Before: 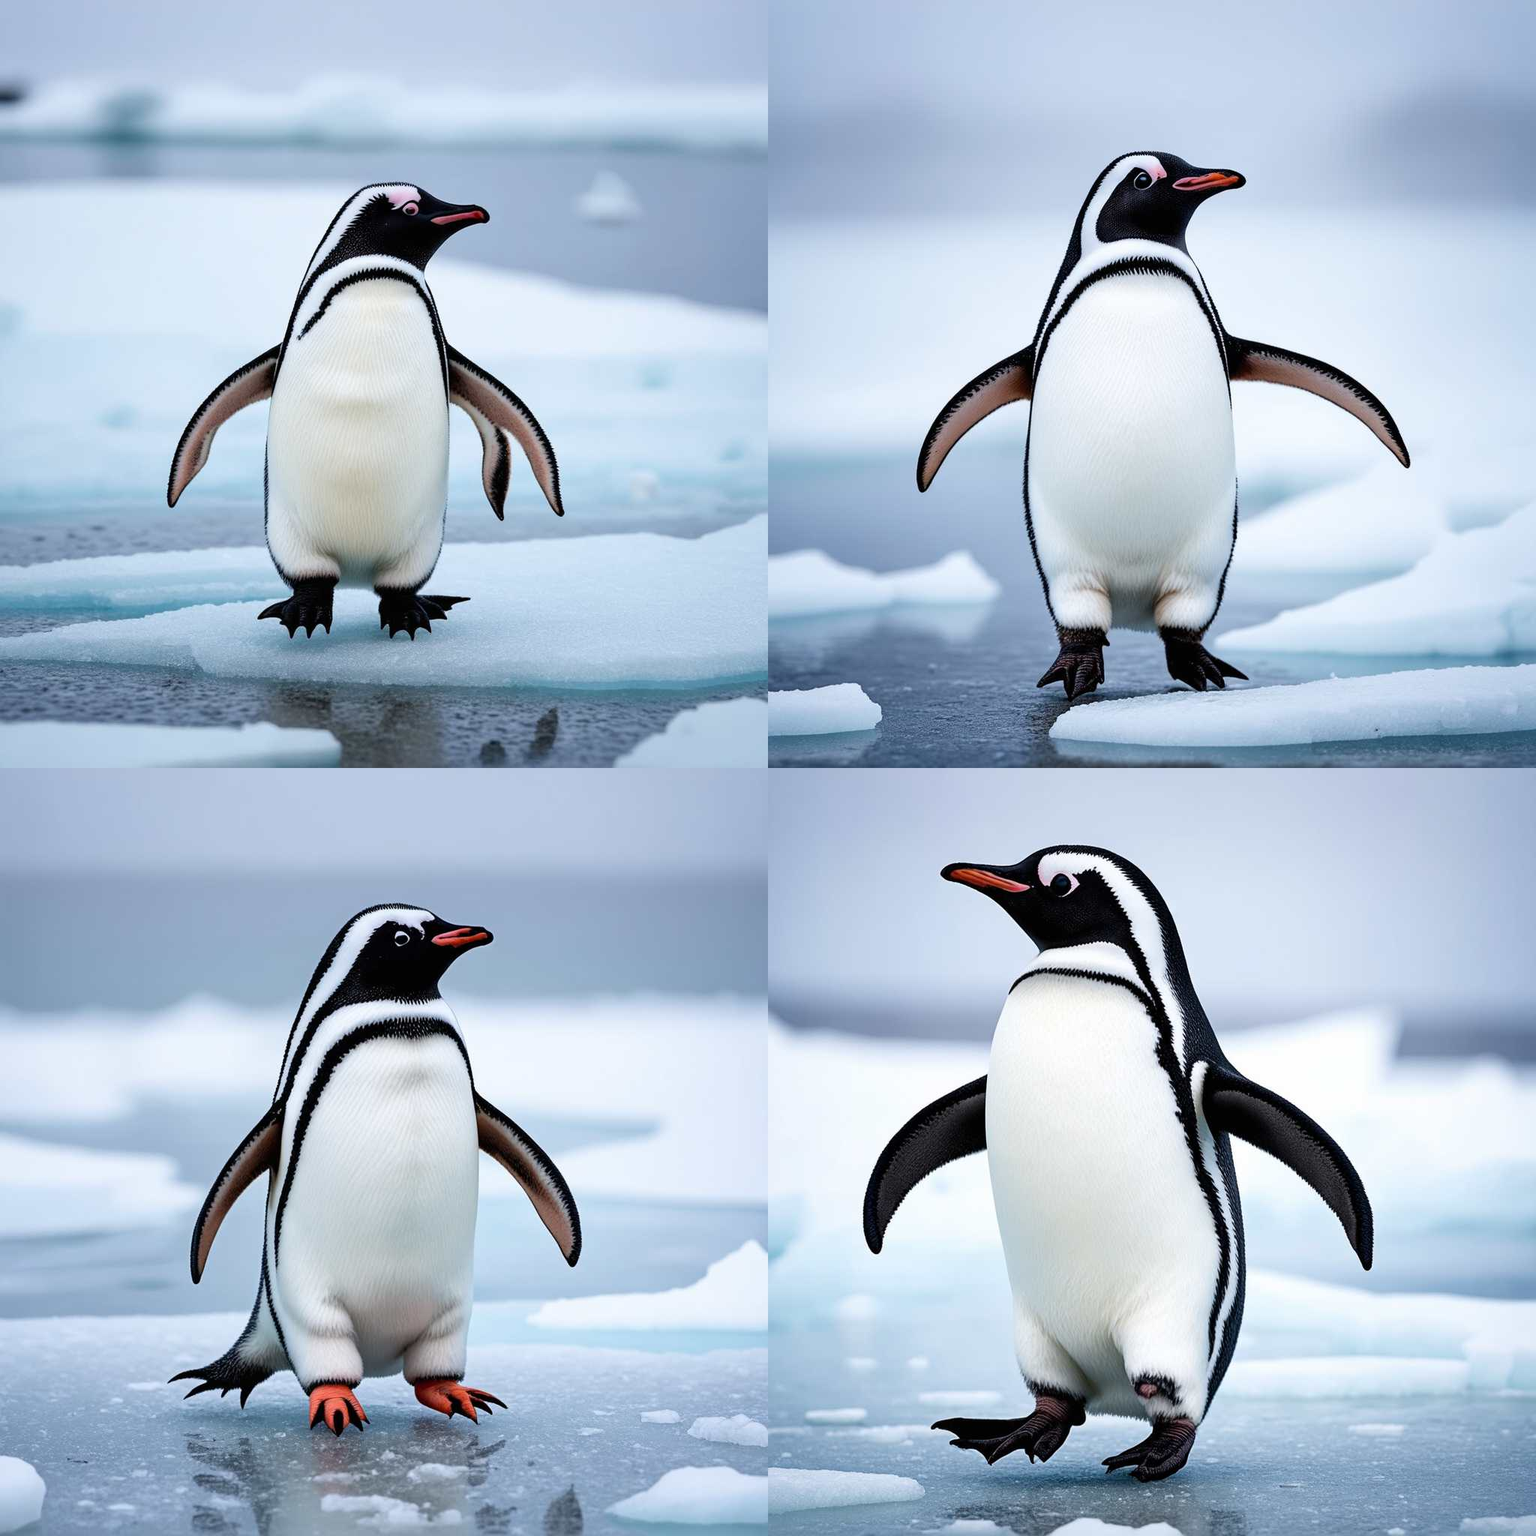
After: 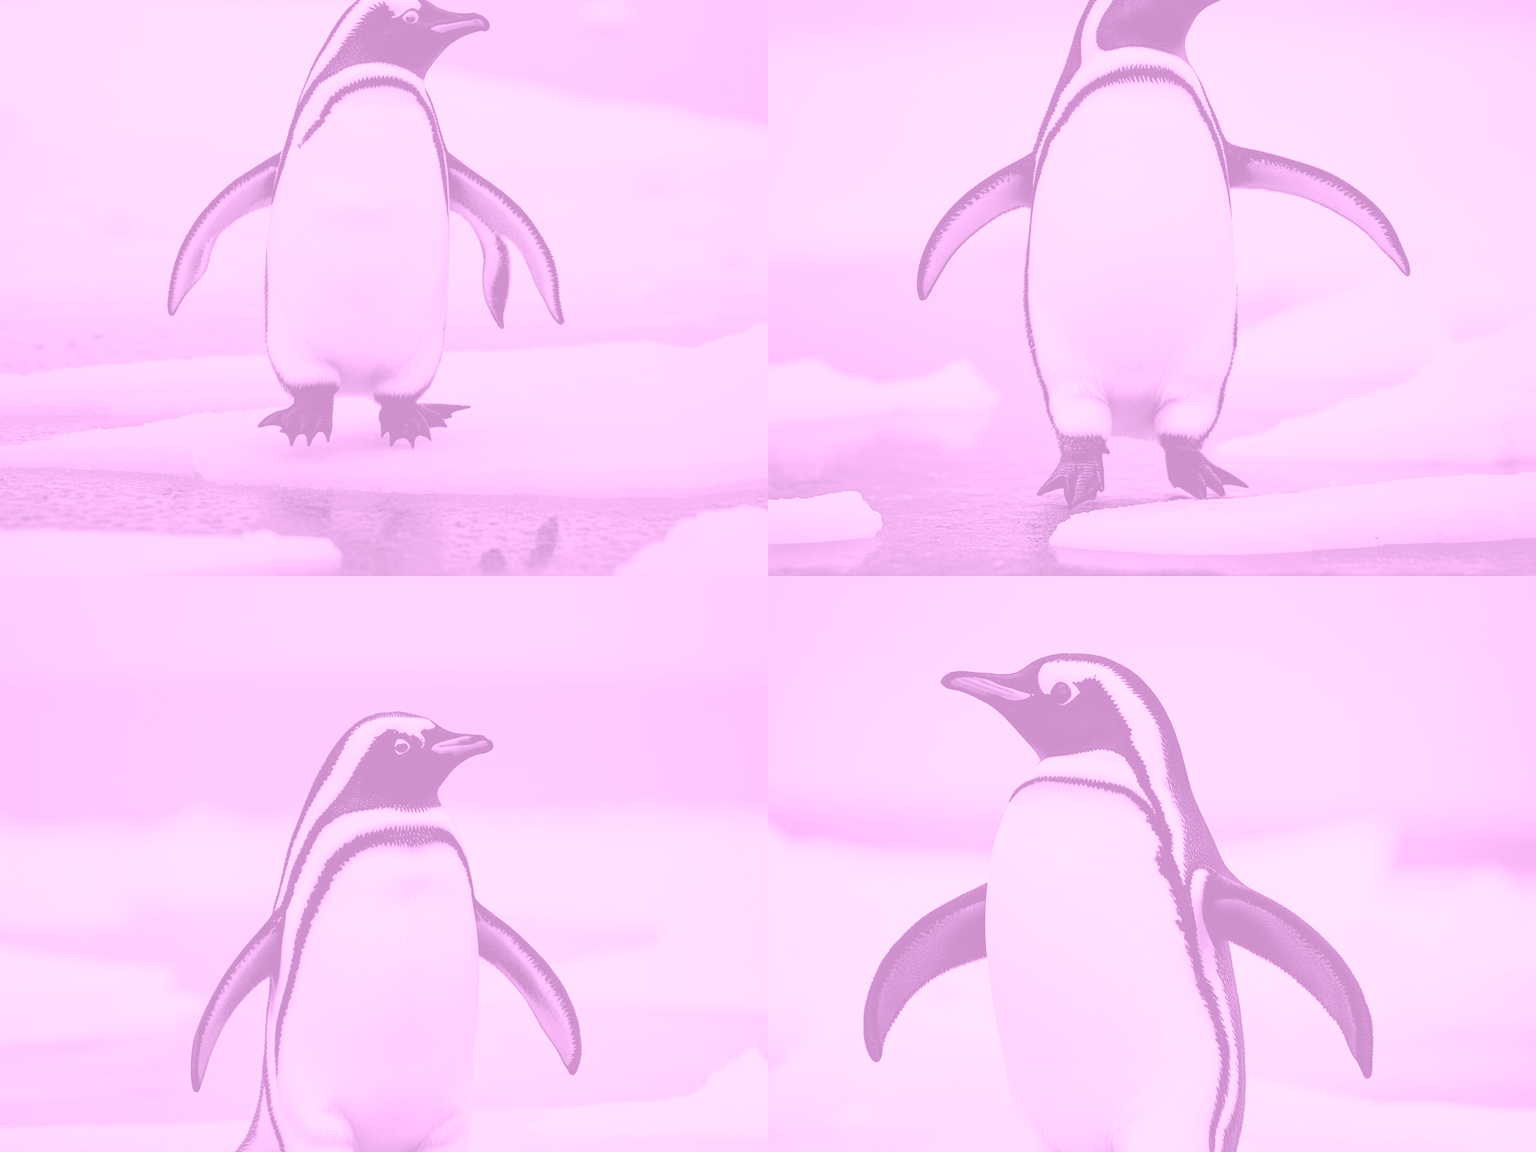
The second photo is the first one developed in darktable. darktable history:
colorize: hue 331.2°, saturation 69%, source mix 30.28%, lightness 69.02%, version 1
crop and rotate: top 12.5%, bottom 12.5%
white balance: red 0.976, blue 1.04
